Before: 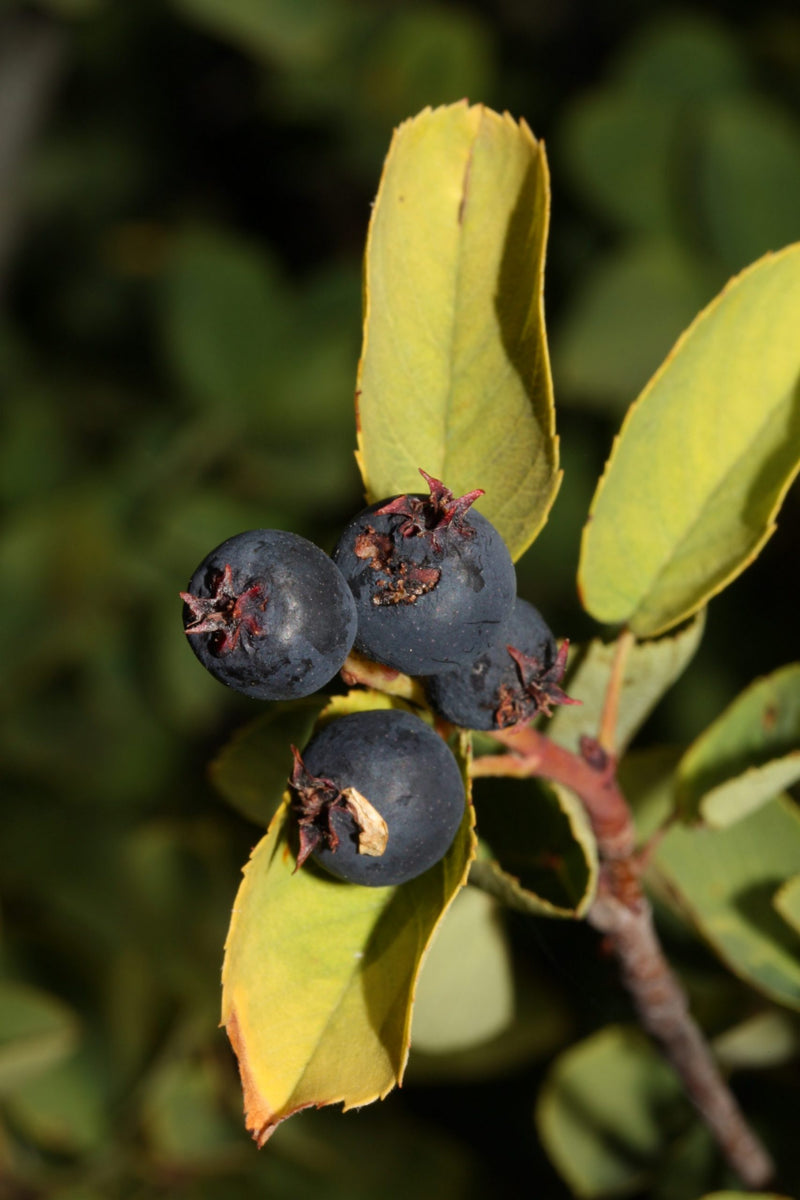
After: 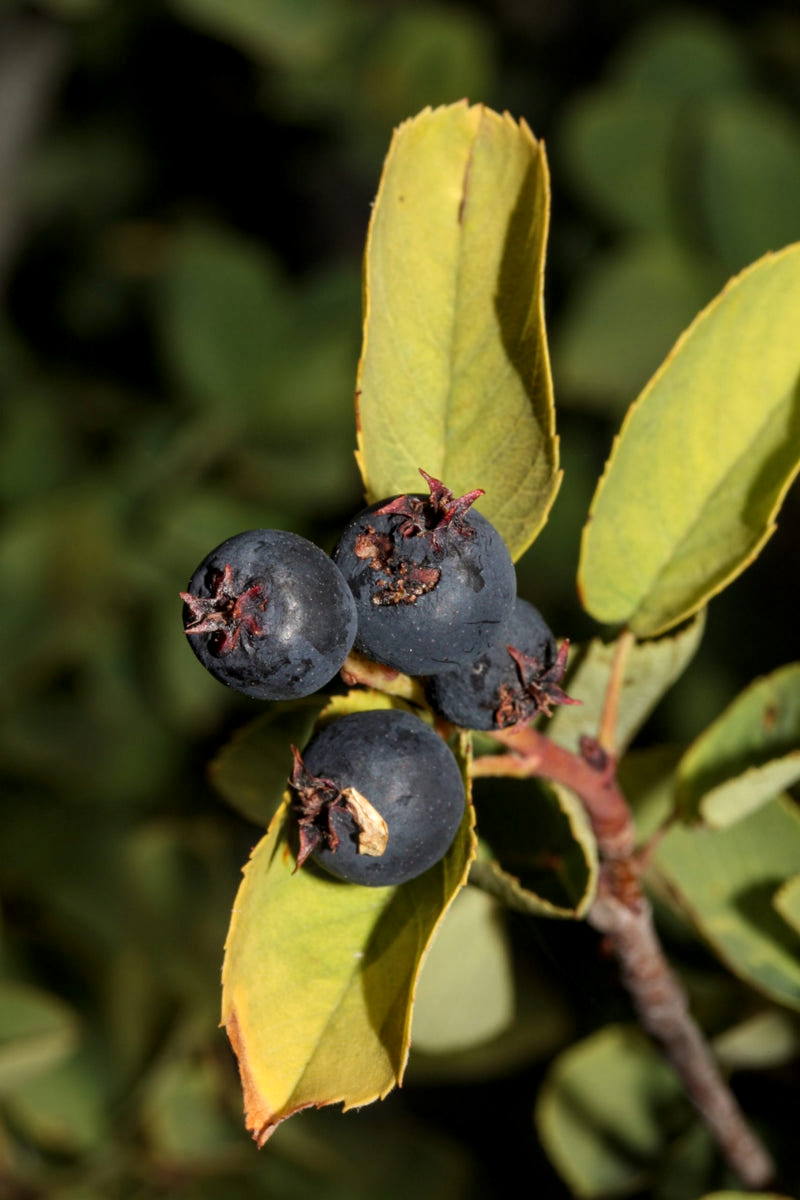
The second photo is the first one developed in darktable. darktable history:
local contrast: detail 130%
bloom: size 15%, threshold 97%, strength 7%
